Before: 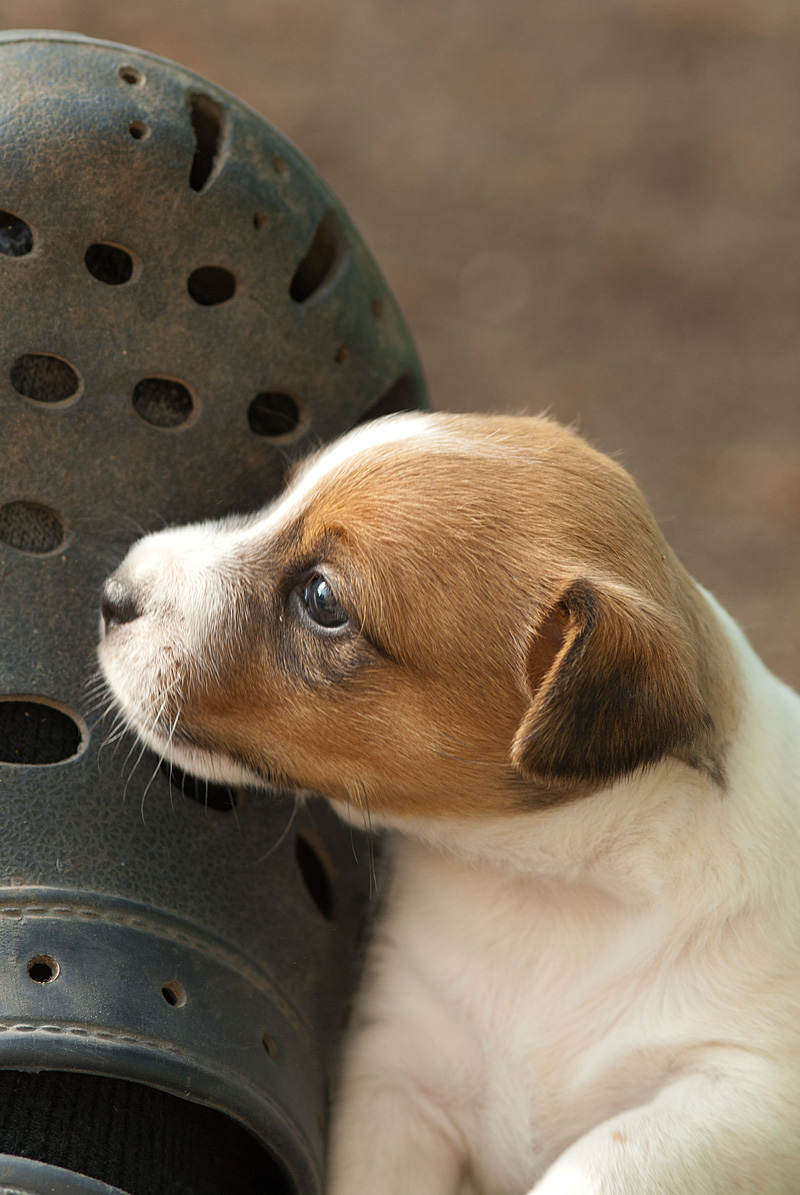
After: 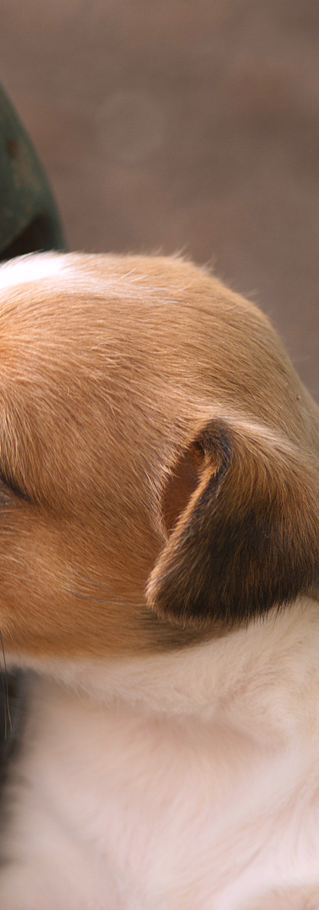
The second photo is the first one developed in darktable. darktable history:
white balance: red 1.05, blue 1.072
crop: left 45.721%, top 13.393%, right 14.118%, bottom 10.01%
contrast equalizer: octaves 7, y [[0.502, 0.505, 0.512, 0.529, 0.564, 0.588], [0.5 ×6], [0.502, 0.505, 0.512, 0.529, 0.564, 0.588], [0, 0.001, 0.001, 0.004, 0.008, 0.011], [0, 0.001, 0.001, 0.004, 0.008, 0.011]], mix -1
